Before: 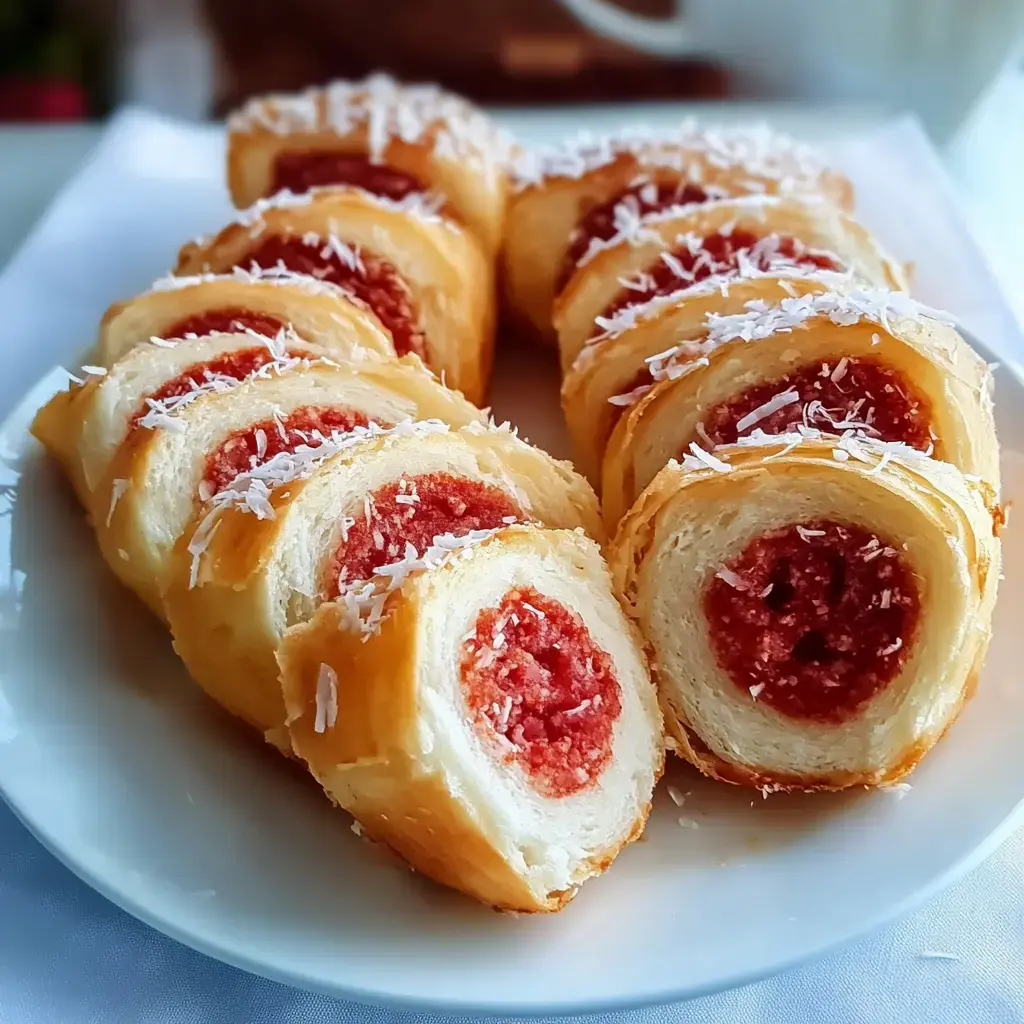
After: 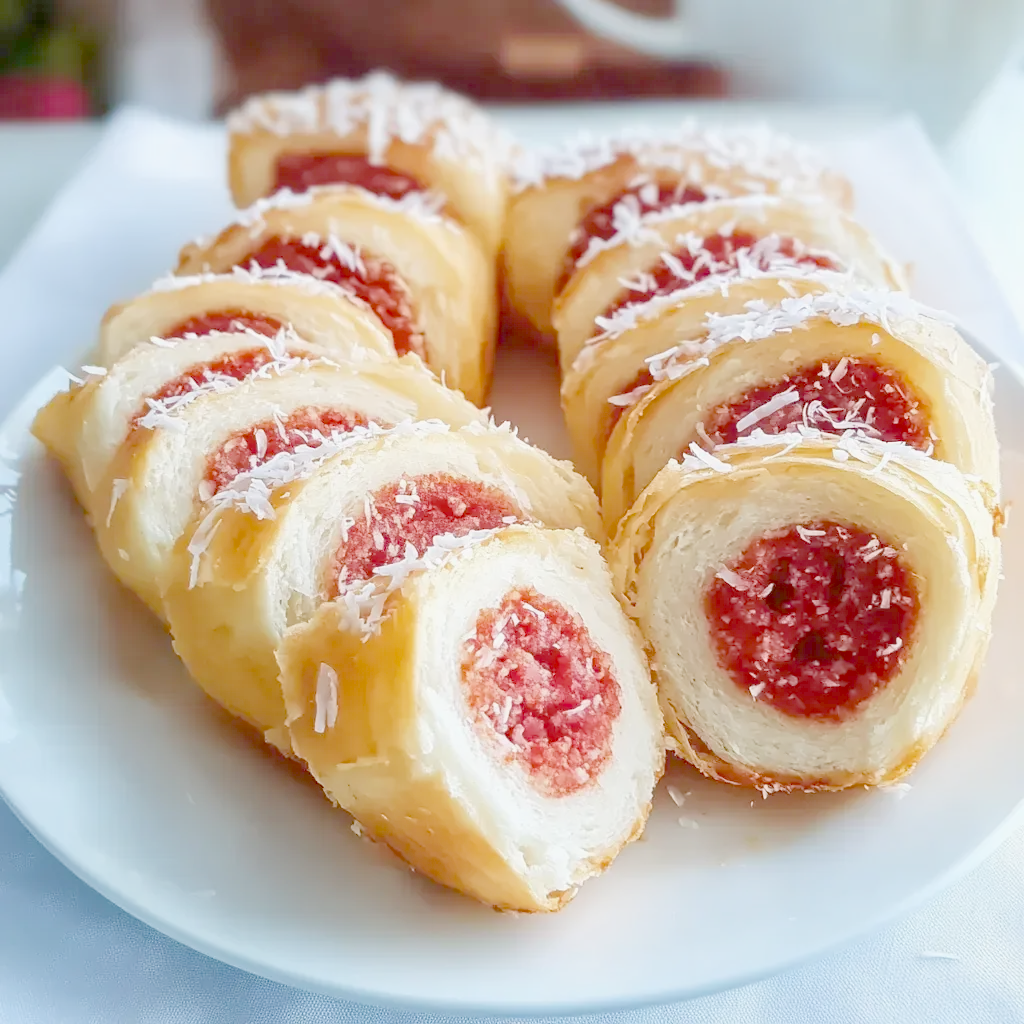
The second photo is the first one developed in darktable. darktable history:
exposure: exposure -0.064 EV
